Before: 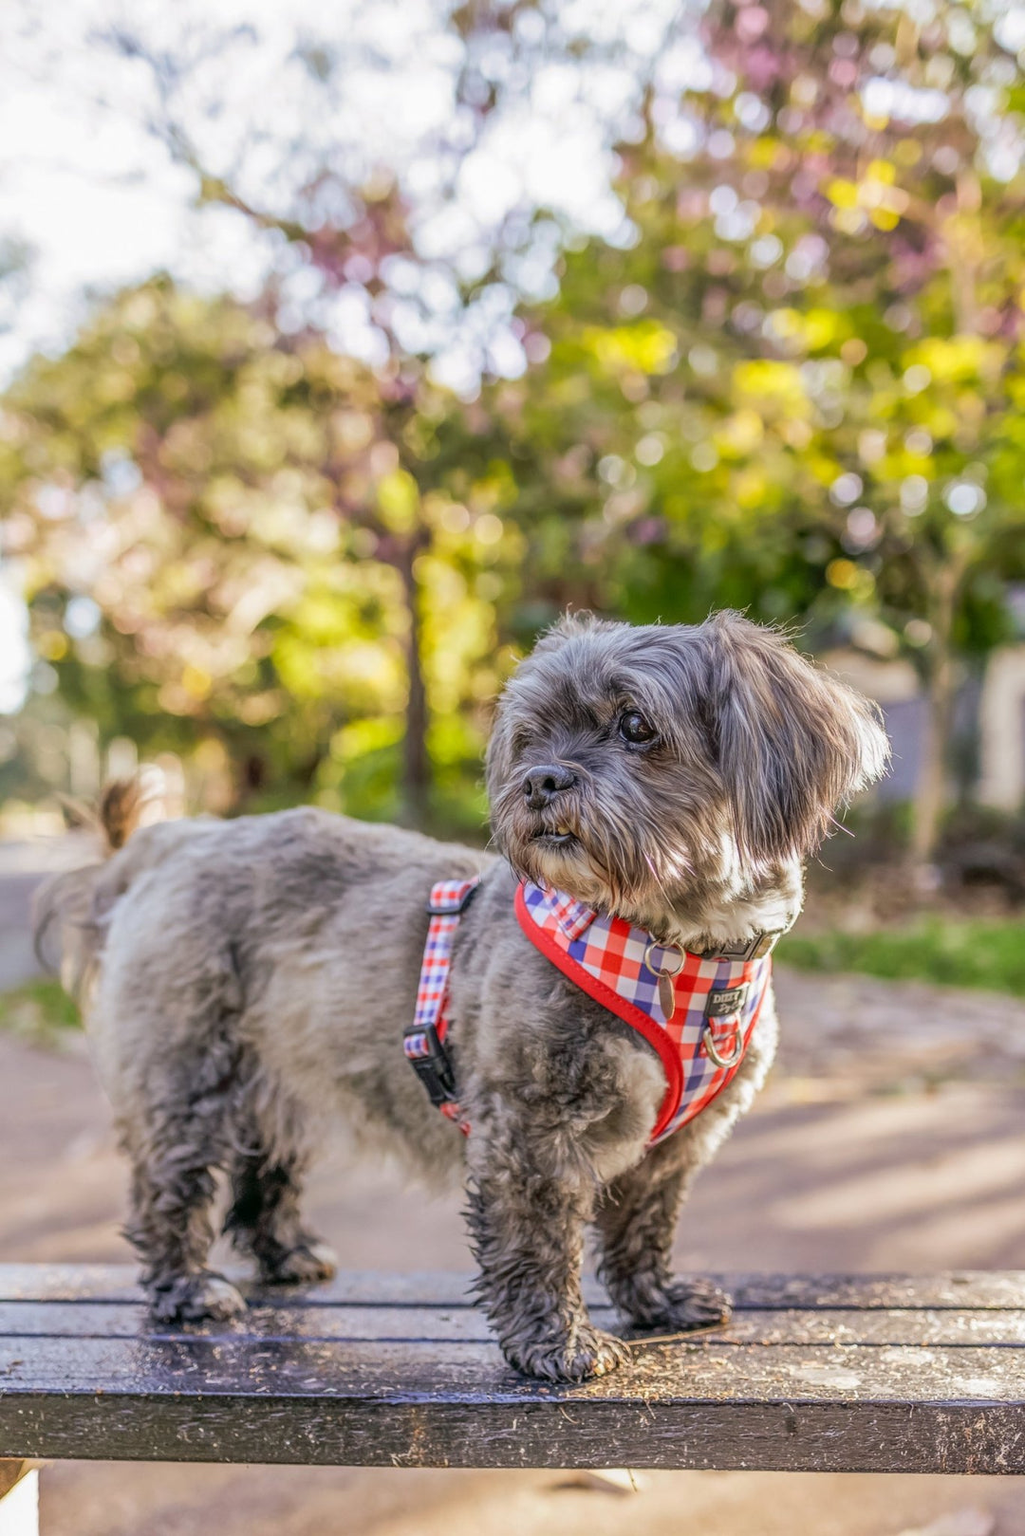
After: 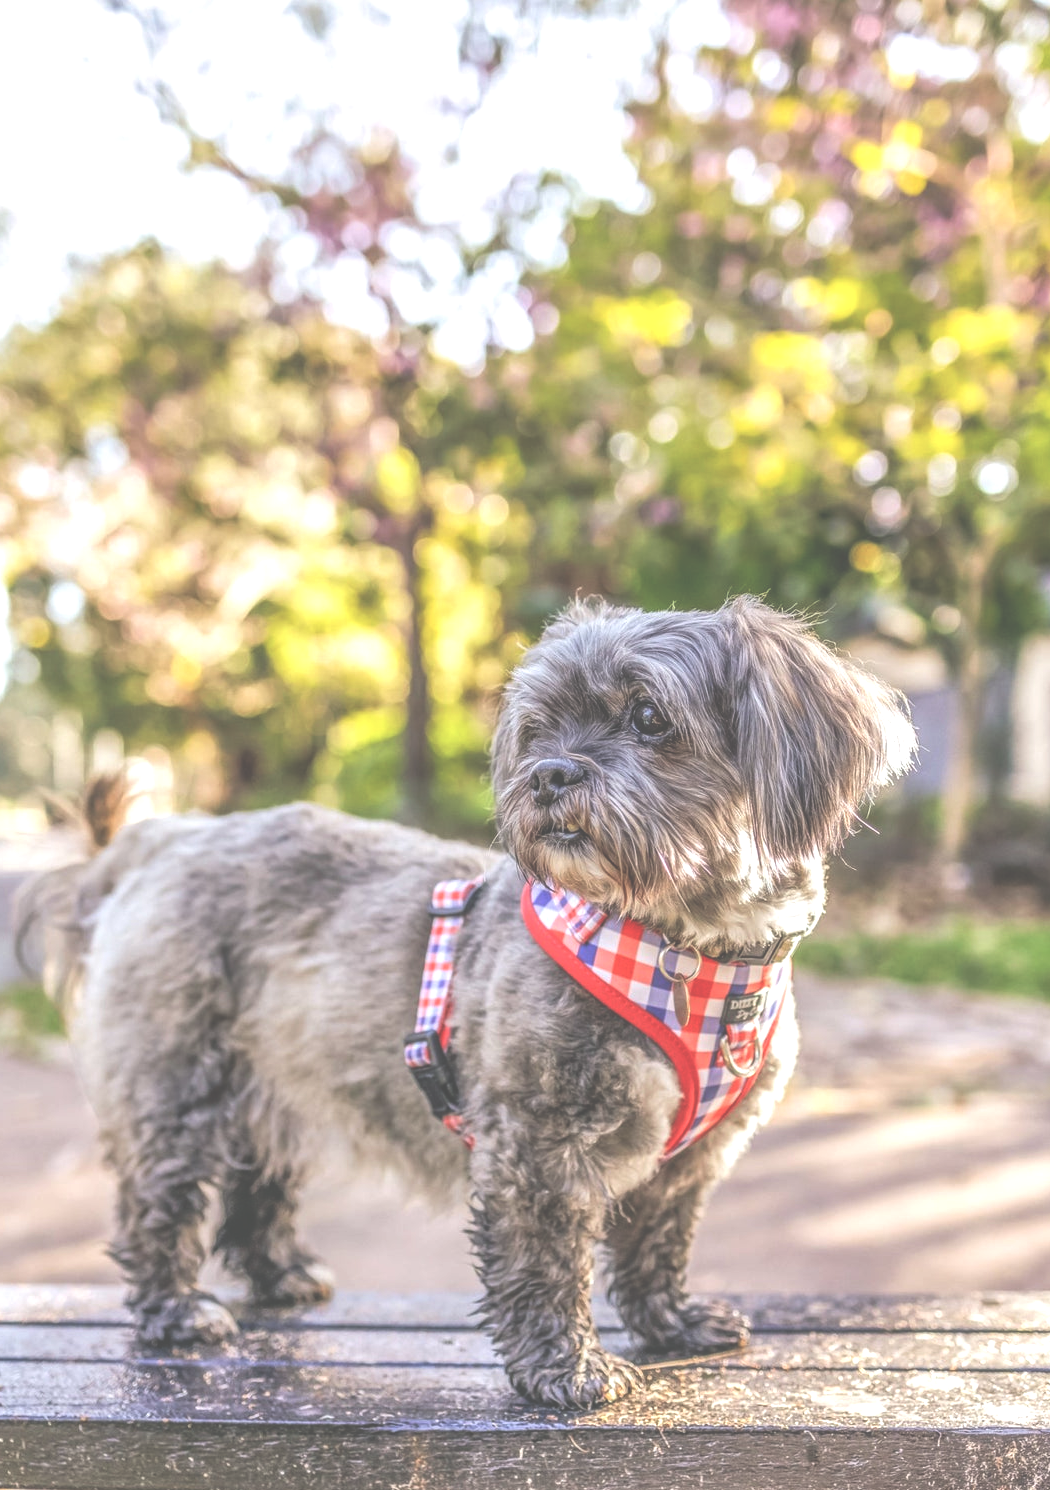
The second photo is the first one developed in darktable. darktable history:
crop: left 1.988%, top 2.982%, right 0.746%, bottom 4.924%
local contrast: on, module defaults
exposure: black level correction -0.072, exposure 0.5 EV, compensate exposure bias true, compensate highlight preservation false
